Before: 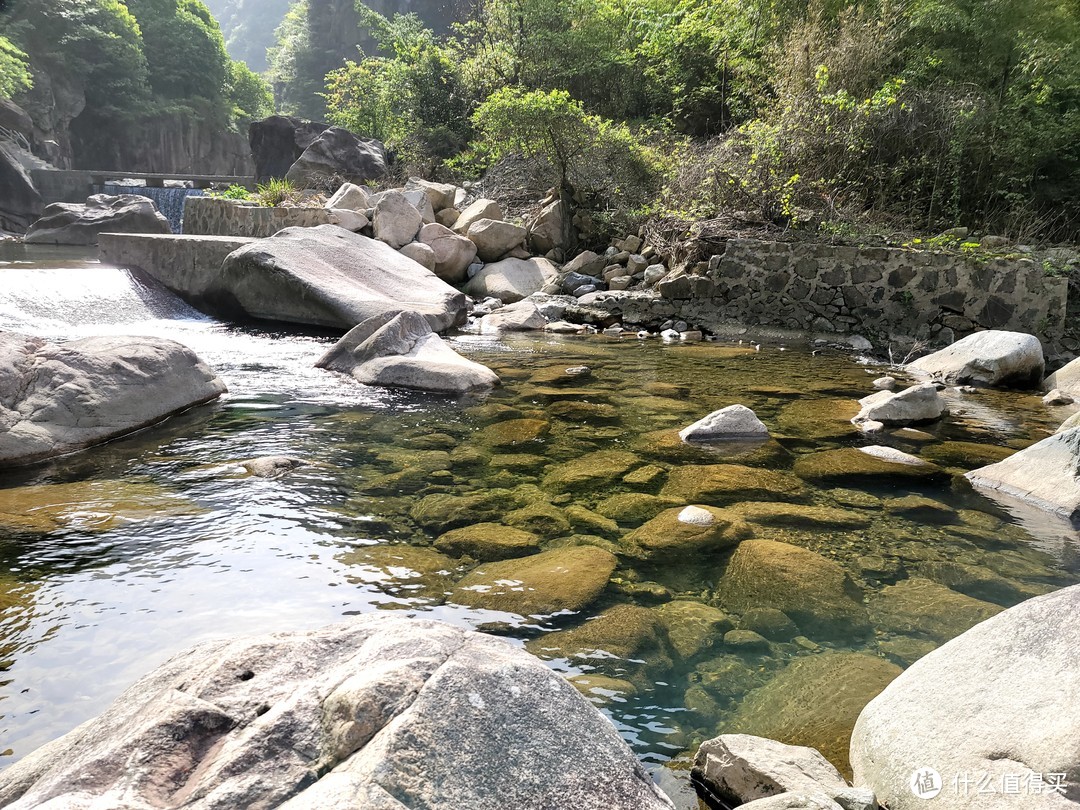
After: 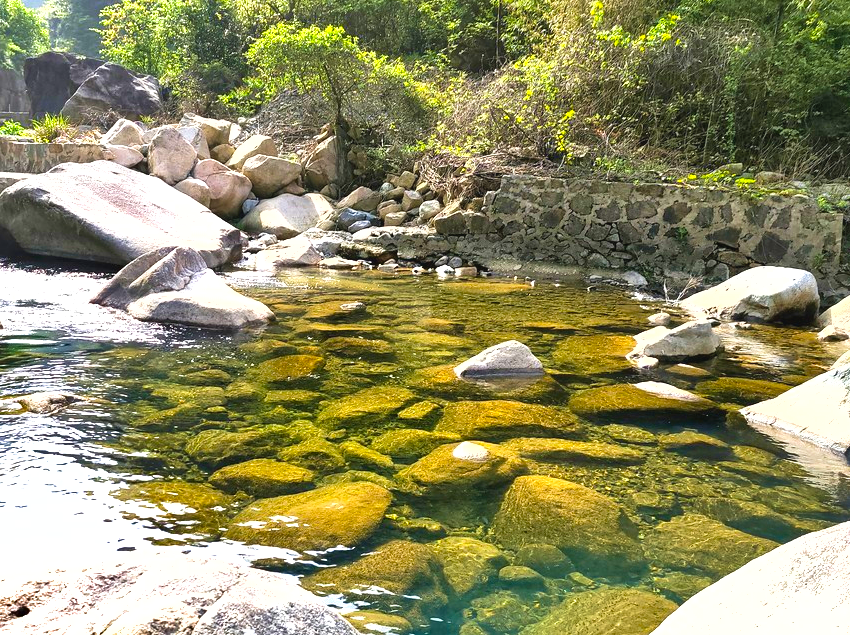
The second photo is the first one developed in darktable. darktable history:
shadows and highlights: radius 106.17, shadows 23.43, highlights -57.48, highlights color adjustment 79.01%, low approximation 0.01, soften with gaussian
local contrast: mode bilateral grid, contrast 27, coarseness 15, detail 116%, midtone range 0.2
velvia: on, module defaults
crop and rotate: left 20.917%, top 7.953%, right 0.356%, bottom 13.587%
contrast brightness saturation: contrast -0.117
color balance rgb: linear chroma grading › global chroma 9.784%, perceptual saturation grading › global saturation 19.32%, global vibrance 20%
exposure: exposure 1 EV, compensate highlight preservation false
